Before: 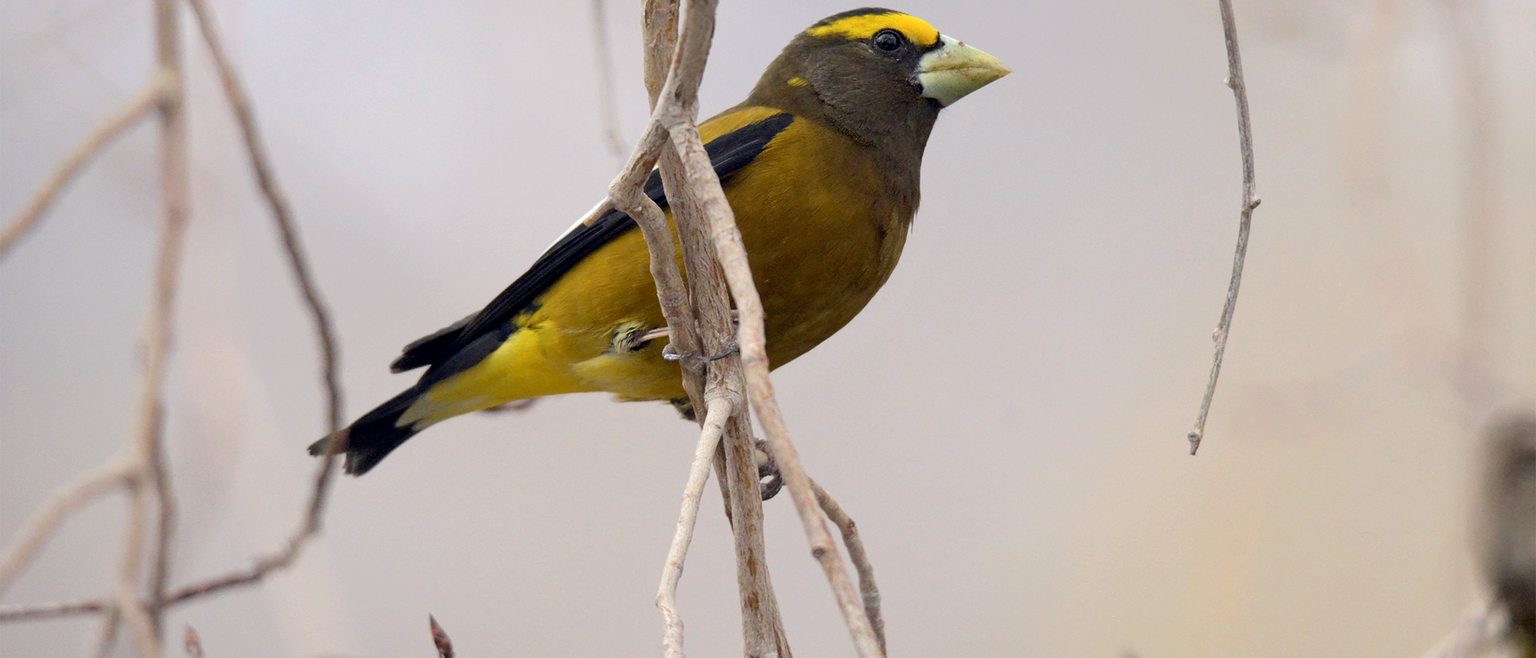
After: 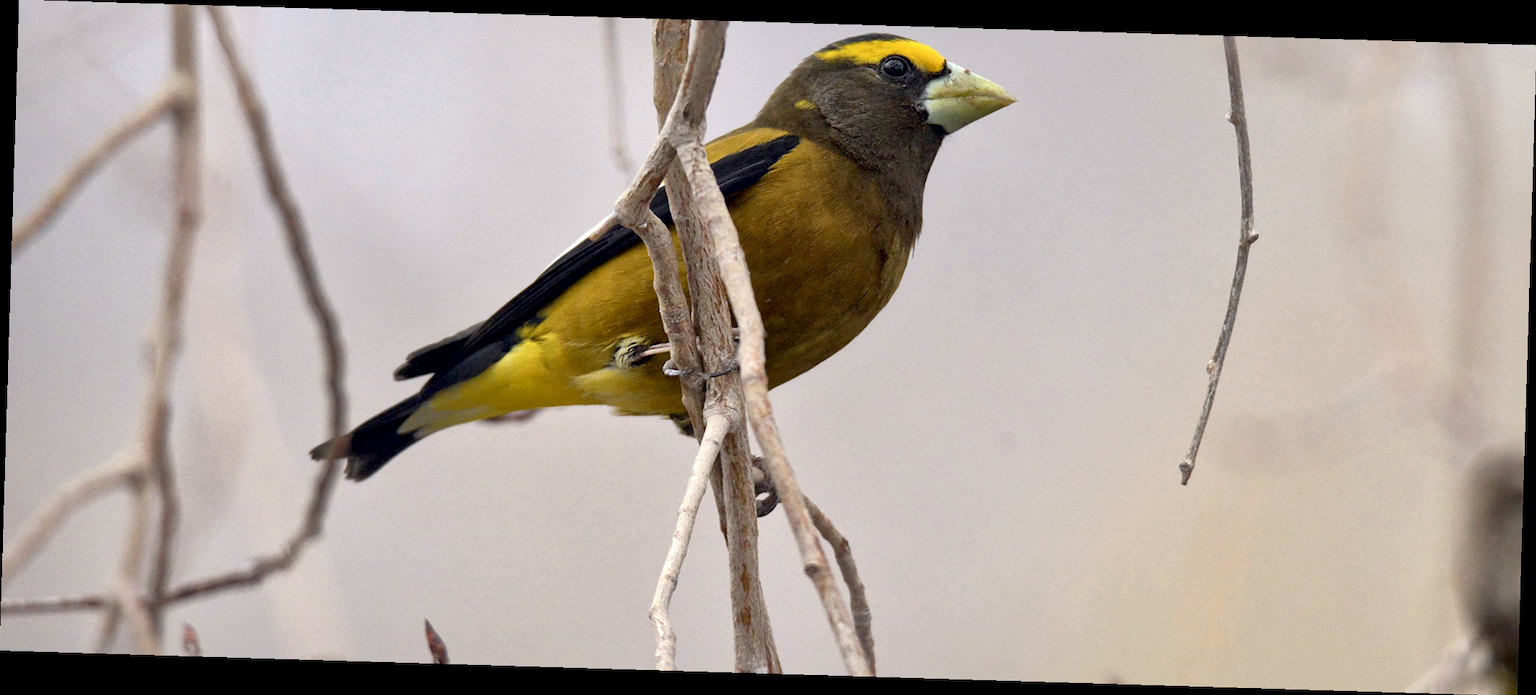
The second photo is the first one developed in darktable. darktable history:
rotate and perspective: rotation 1.72°, automatic cropping off
local contrast: mode bilateral grid, contrast 20, coarseness 50, detail 179%, midtone range 0.2
